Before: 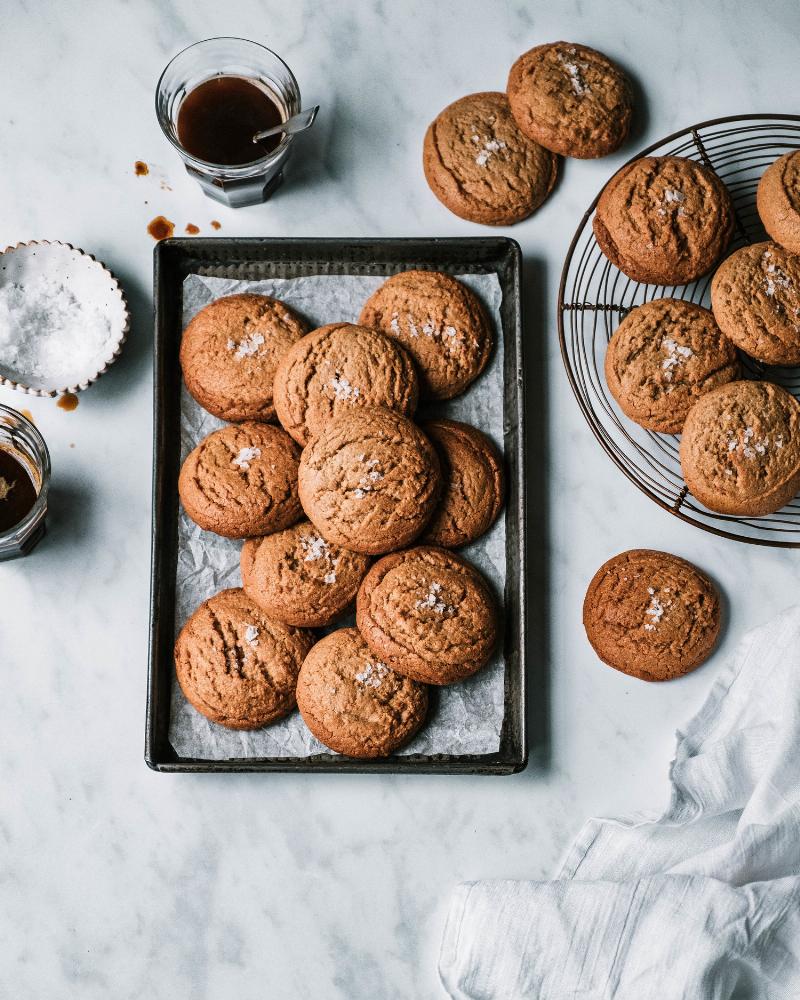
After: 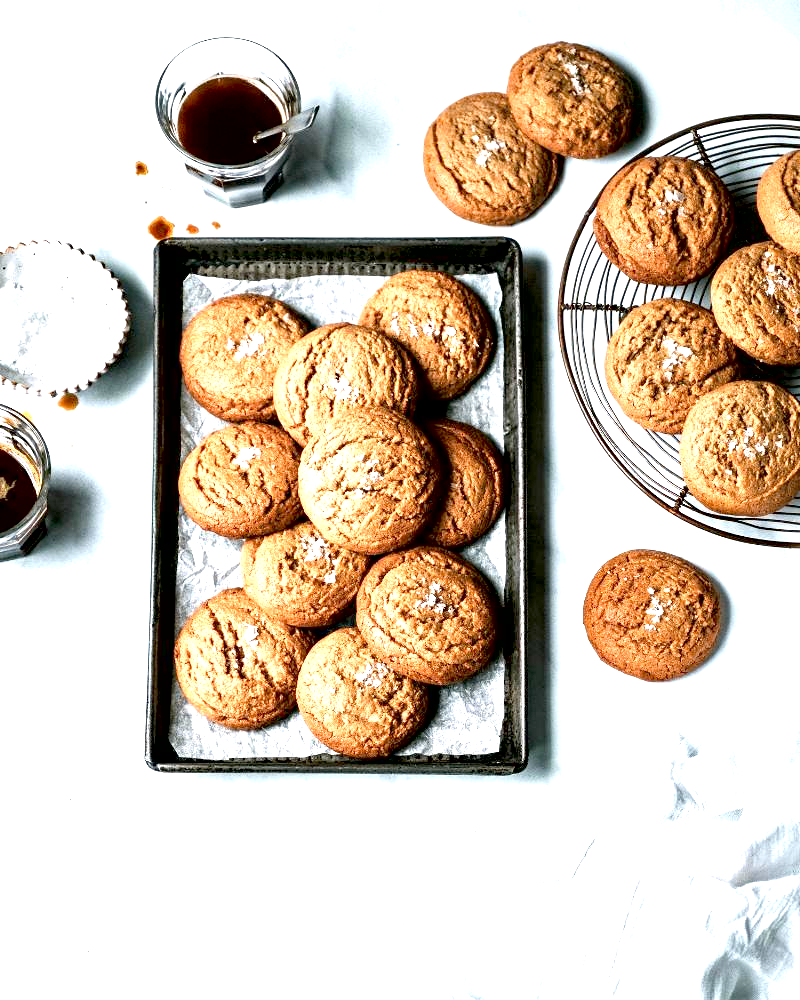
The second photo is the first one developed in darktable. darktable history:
contrast brightness saturation: saturation -0.063
exposure: black level correction 0.009, exposure 1.415 EV, compensate highlight preservation false
